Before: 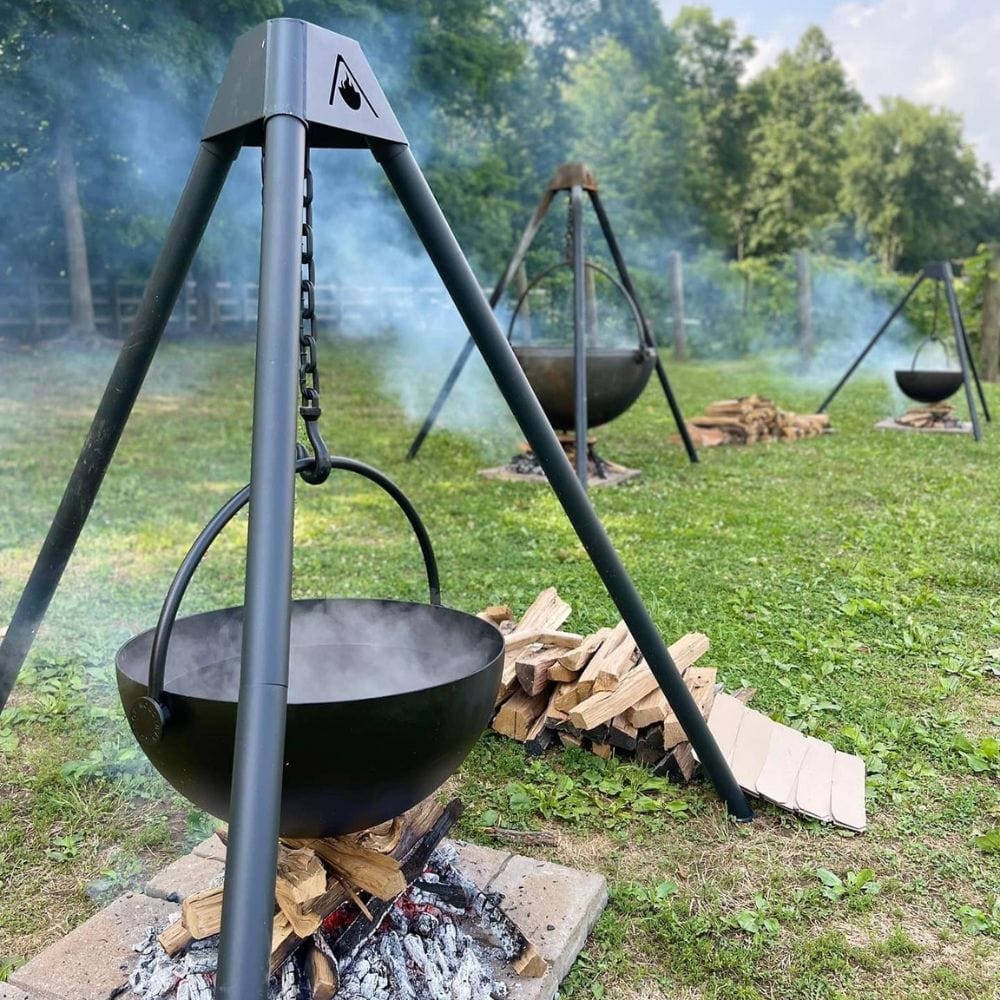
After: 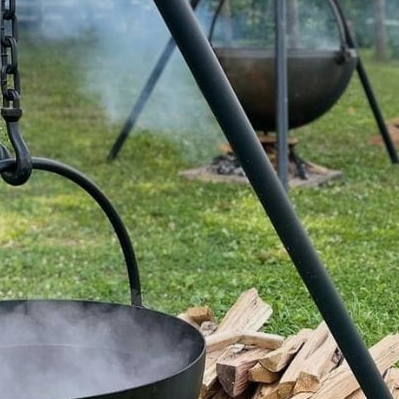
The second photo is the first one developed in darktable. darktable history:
crop: left 30%, top 30%, right 30%, bottom 30%
graduated density: rotation 5.63°, offset 76.9
